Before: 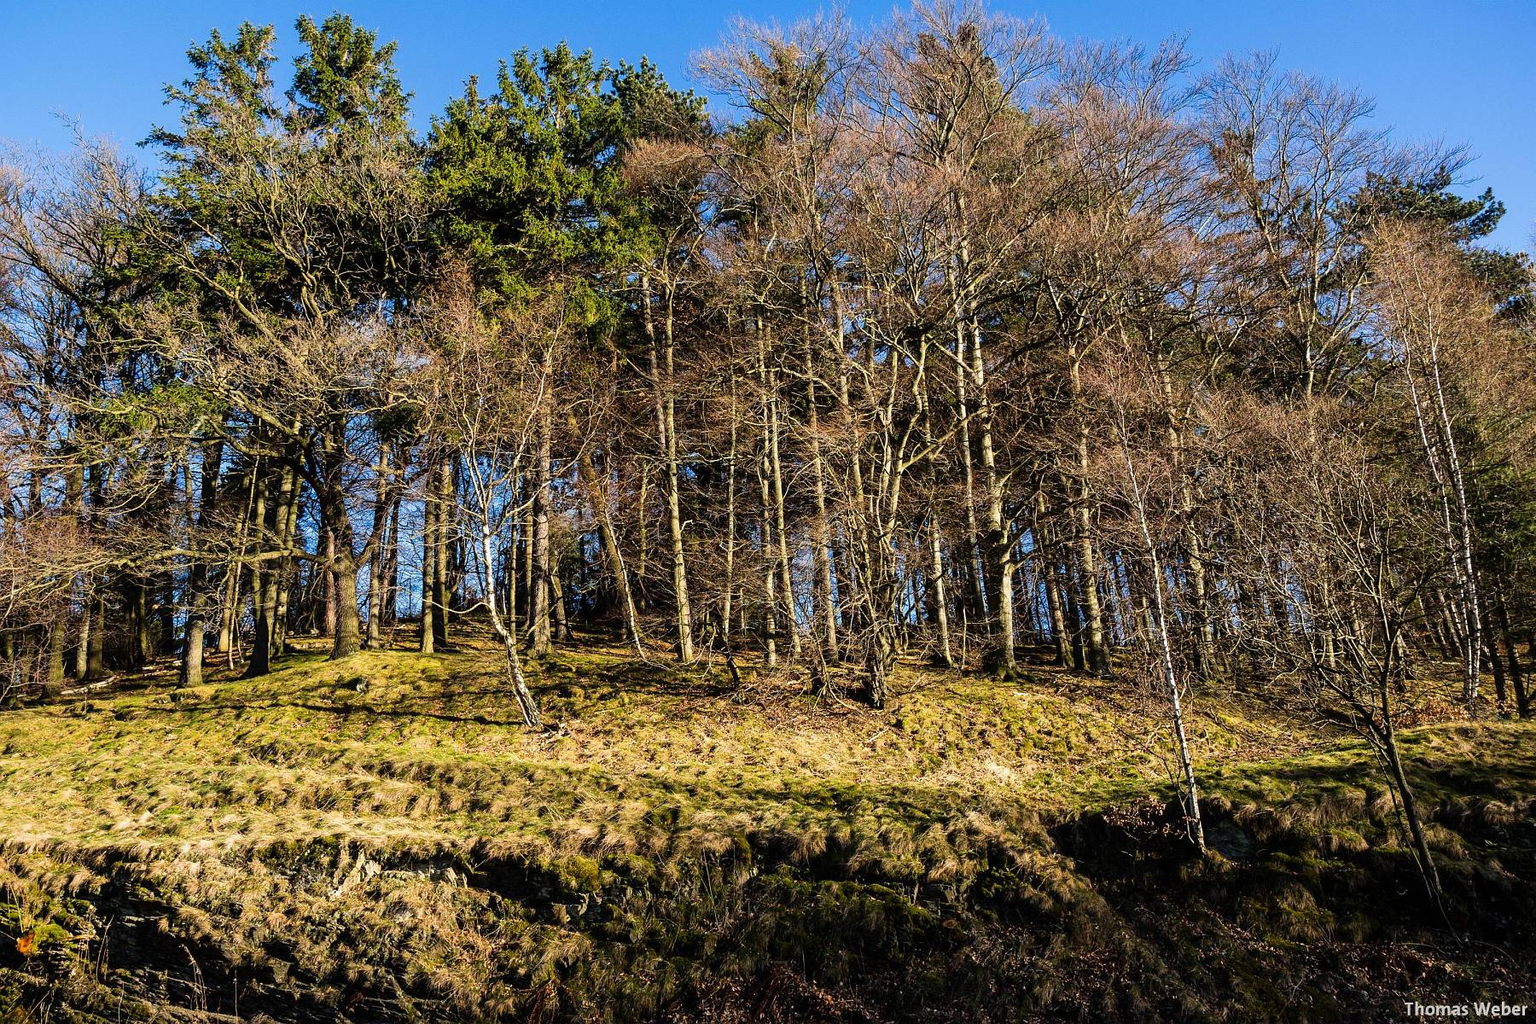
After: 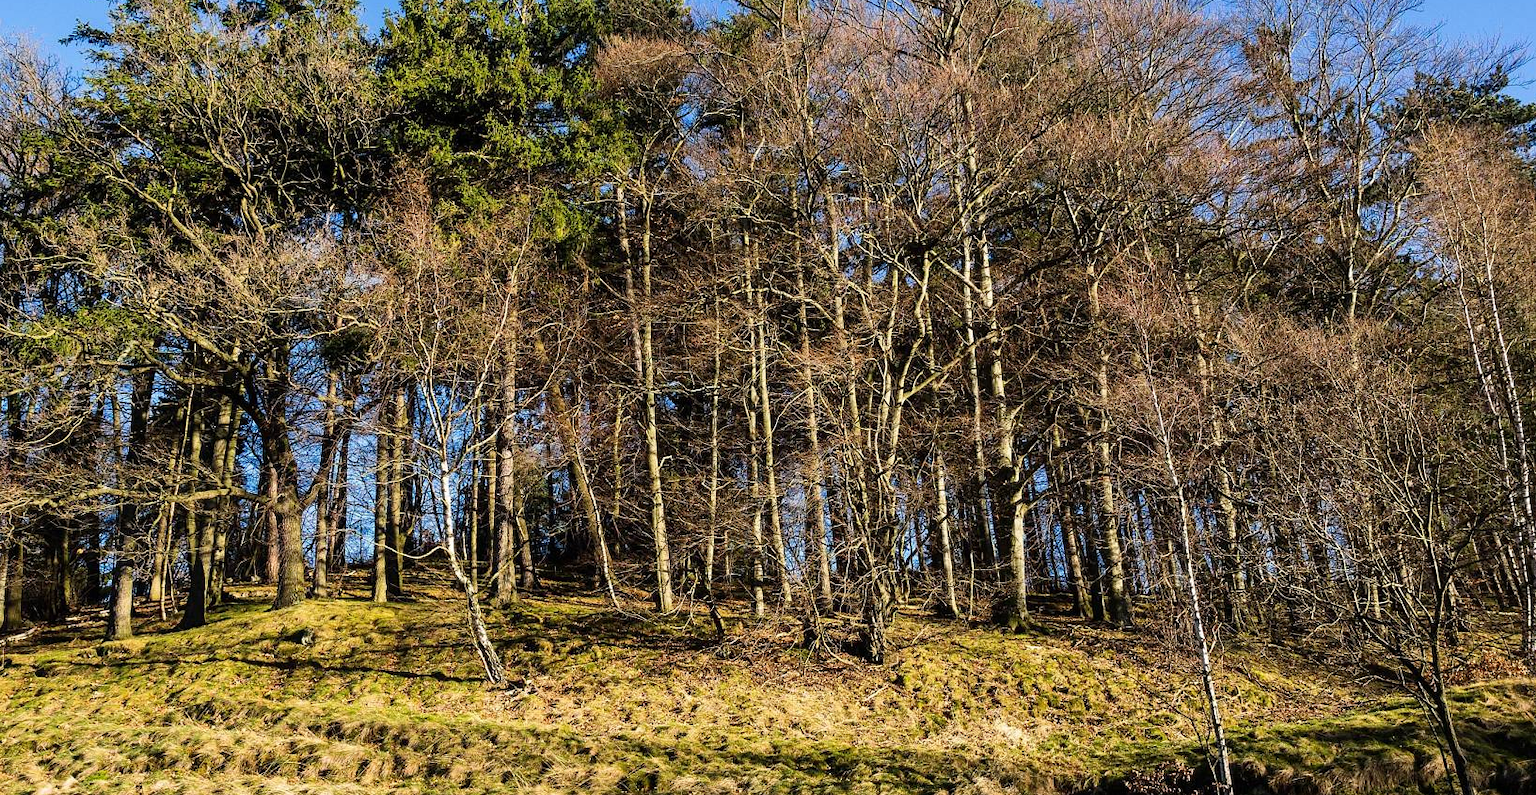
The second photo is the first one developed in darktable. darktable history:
crop: left 5.437%, top 10.466%, right 3.791%, bottom 19.029%
